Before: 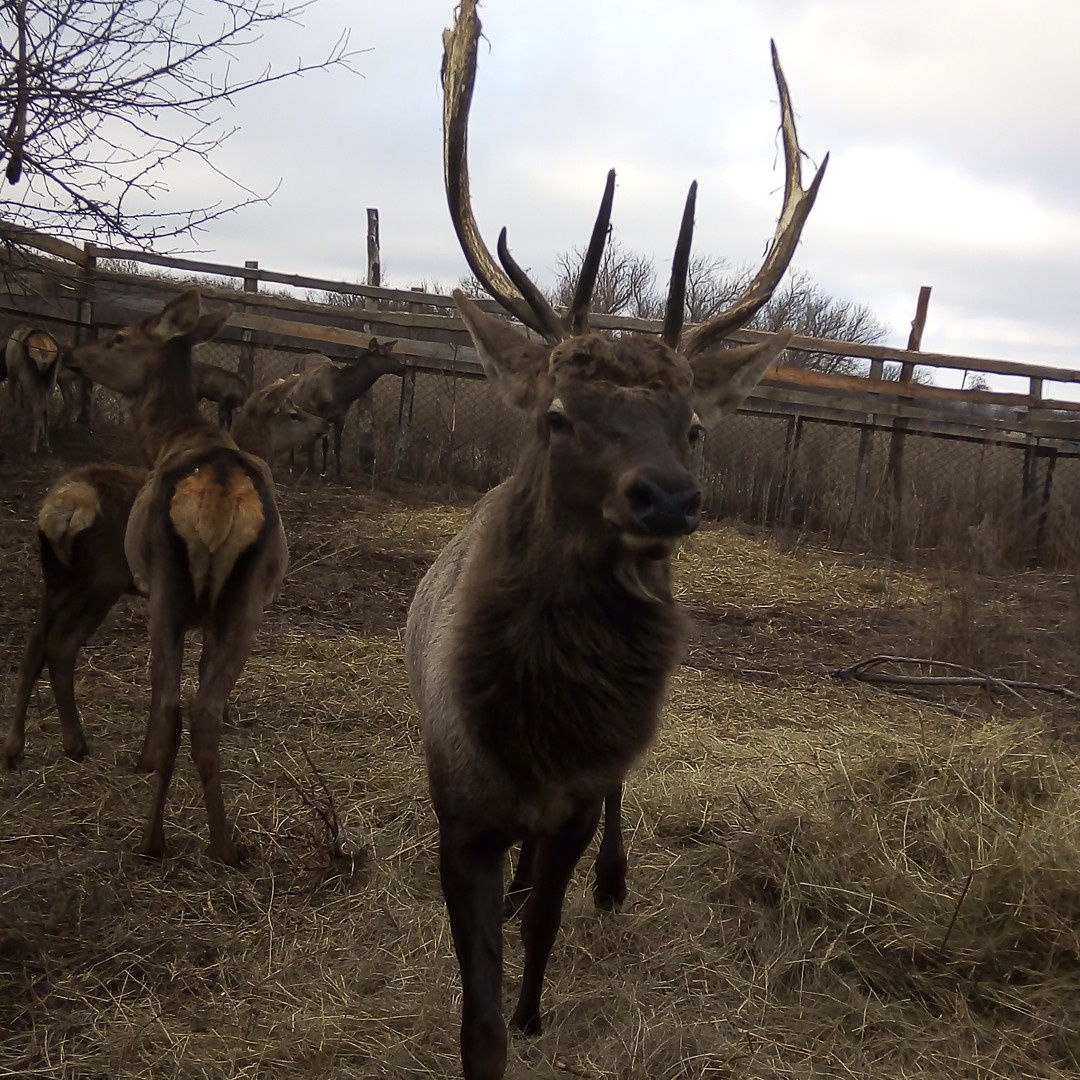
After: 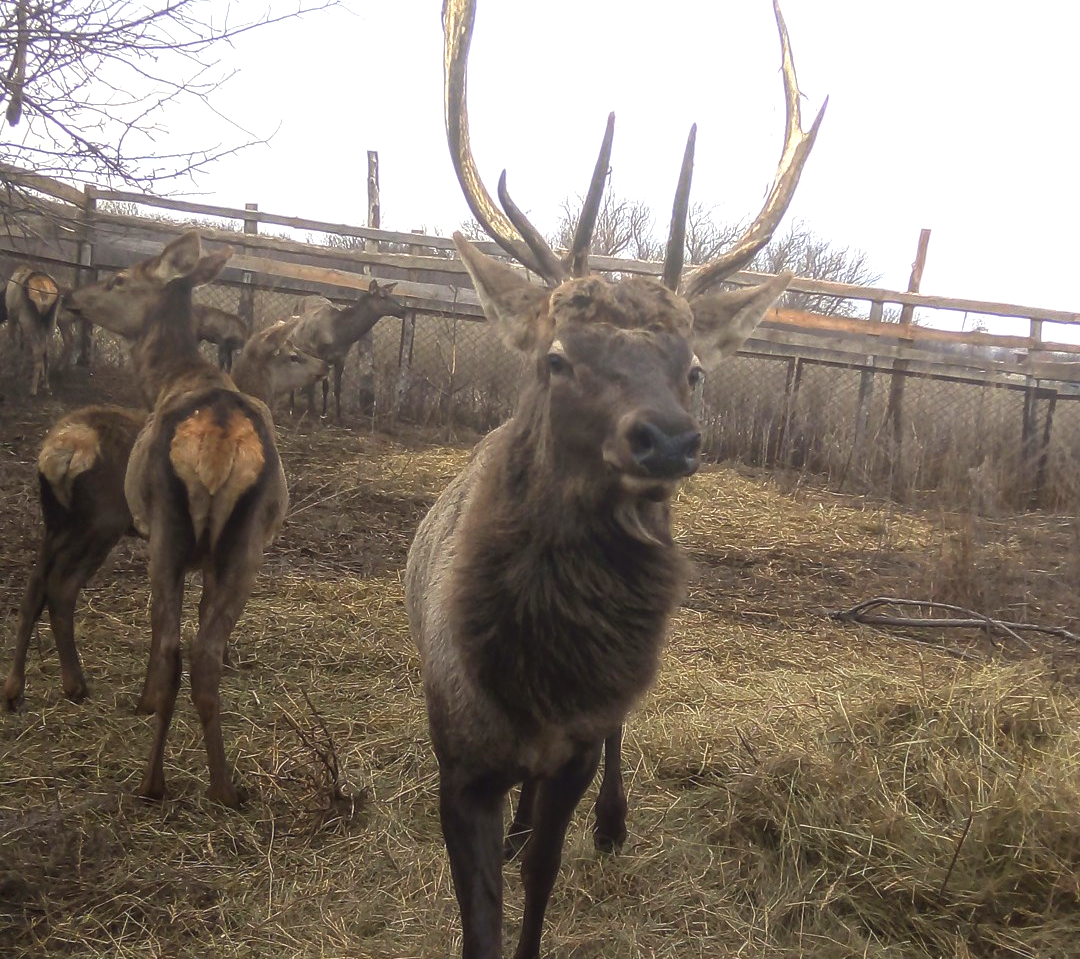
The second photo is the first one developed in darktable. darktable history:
crop and rotate: top 5.445%, bottom 5.751%
exposure: black level correction 0, exposure 0.895 EV, compensate highlight preservation false
local contrast: highlights 73%, shadows 11%, midtone range 0.197
